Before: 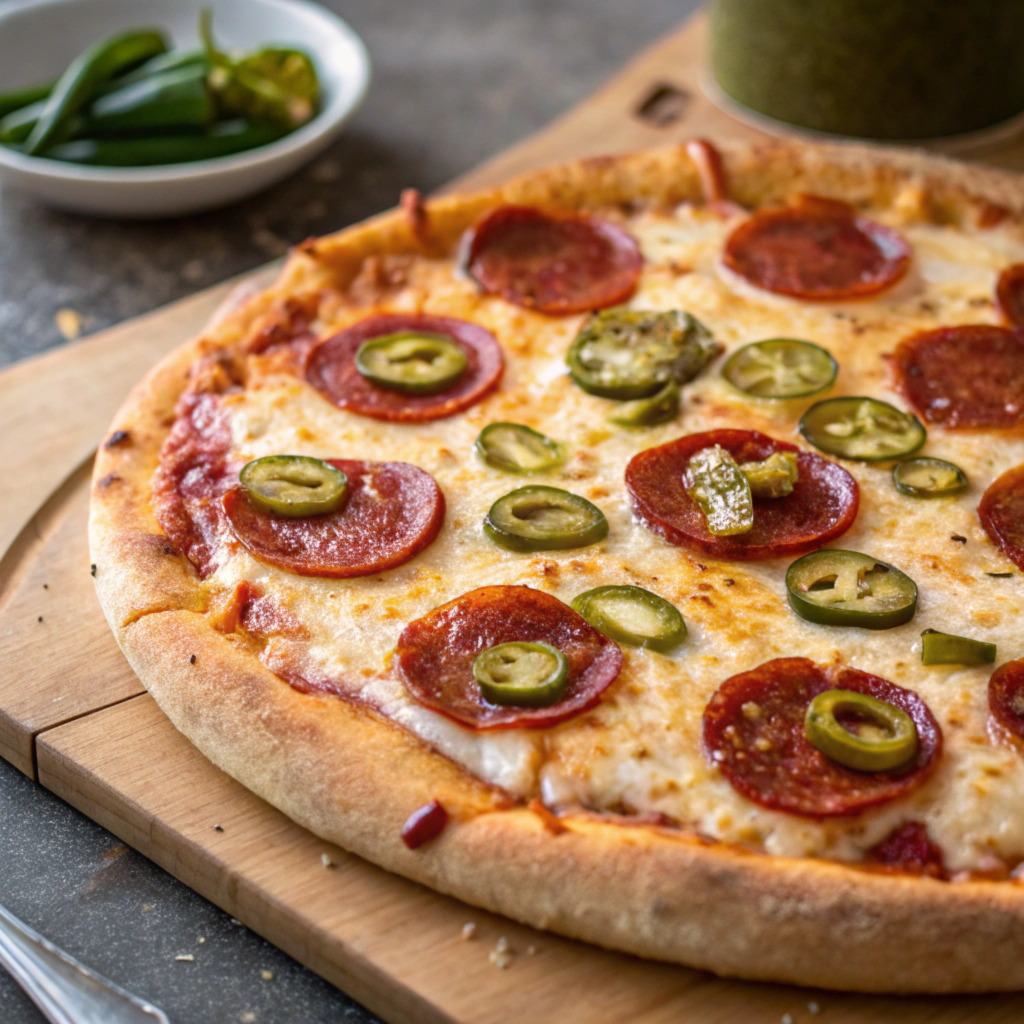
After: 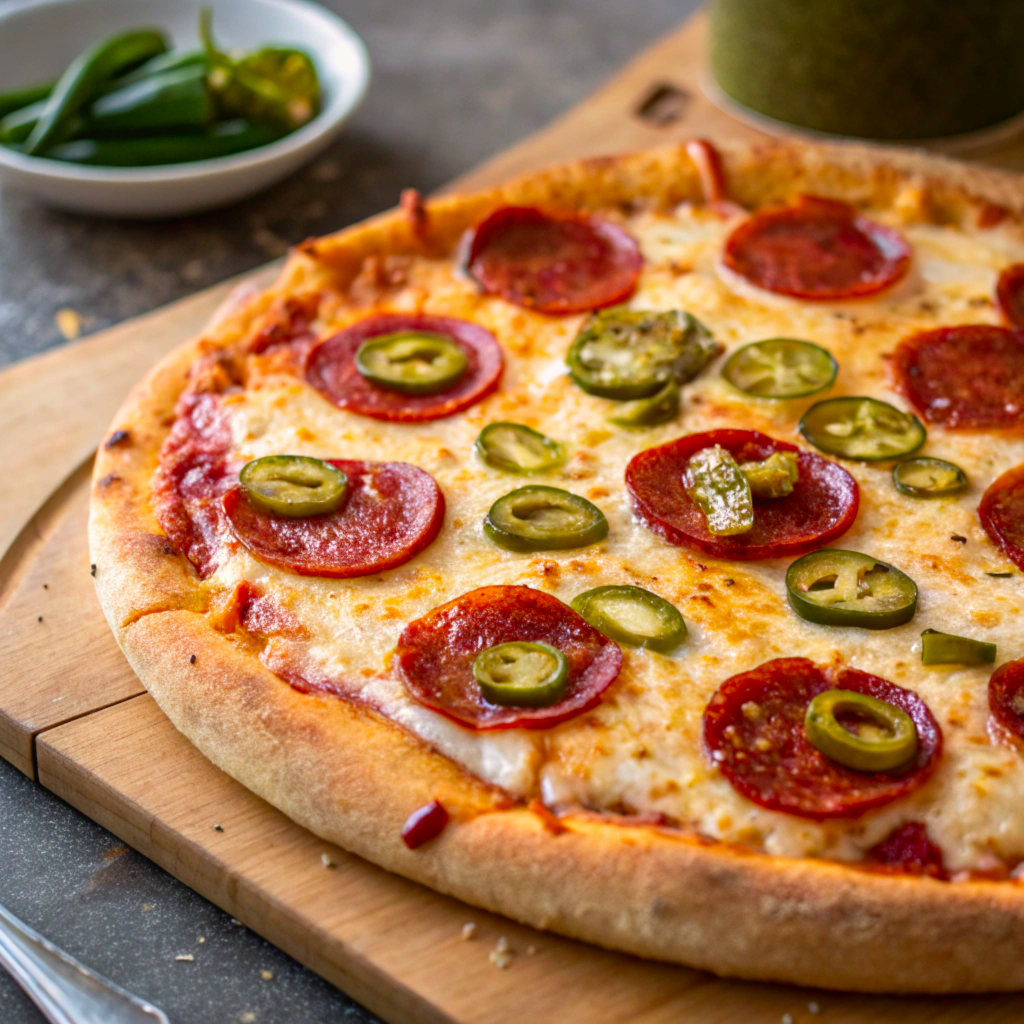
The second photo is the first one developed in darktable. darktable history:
base curve: preserve colors none
color correction: saturation 1.34
color zones: curves: ch0 [(0, 0.613) (0.01, 0.613) (0.245, 0.448) (0.498, 0.529) (0.642, 0.665) (0.879, 0.777) (0.99, 0.613)]; ch1 [(0, 0) (0.143, 0) (0.286, 0) (0.429, 0) (0.571, 0) (0.714, 0) (0.857, 0)], mix -93.41%
